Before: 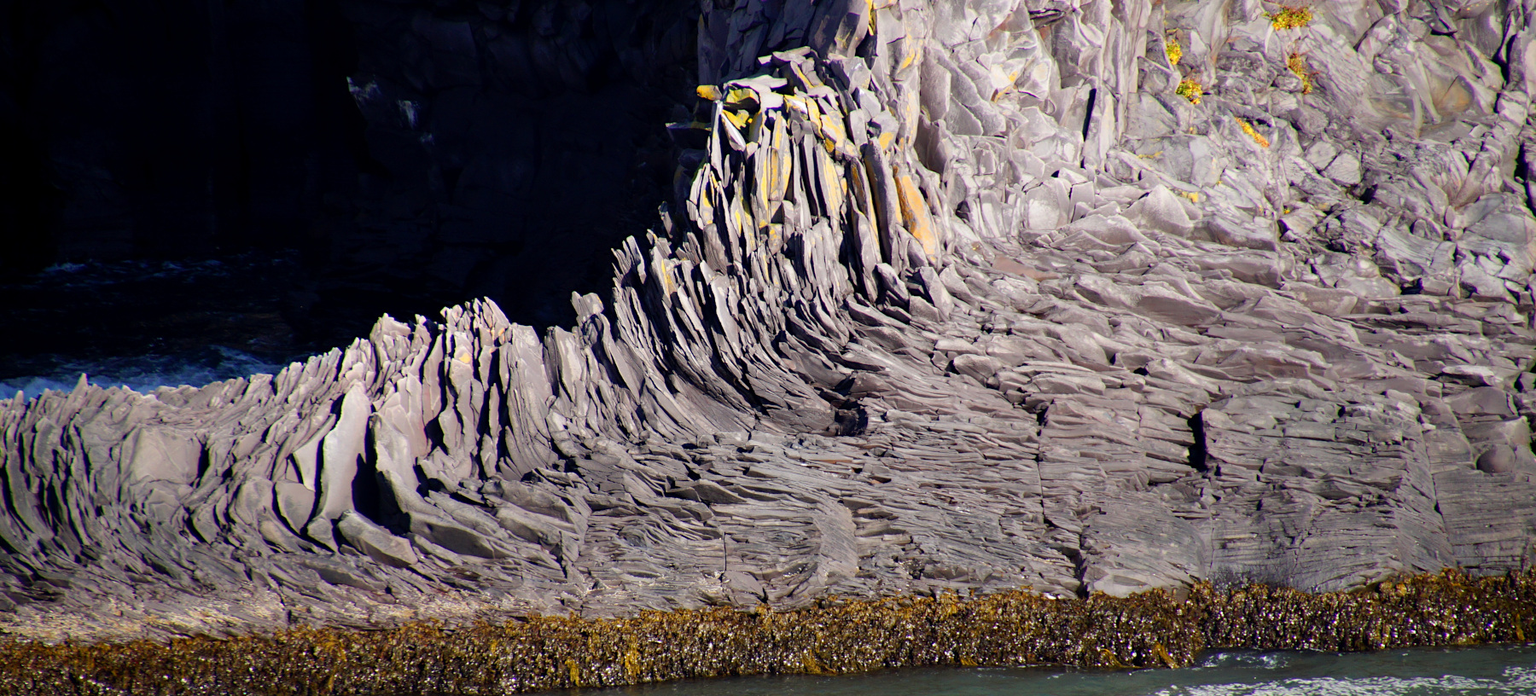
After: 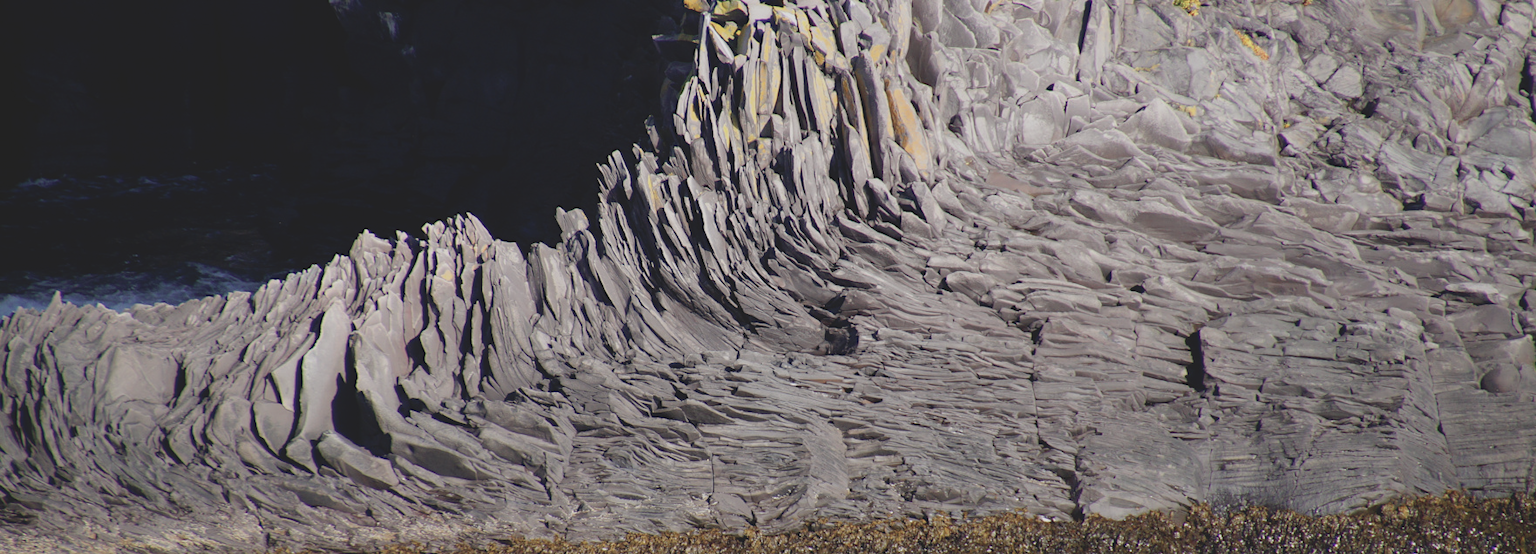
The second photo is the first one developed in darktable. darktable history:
crop and rotate: left 1.814%, top 12.818%, right 0.25%, bottom 9.225%
contrast brightness saturation: contrast -0.26, saturation -0.43
